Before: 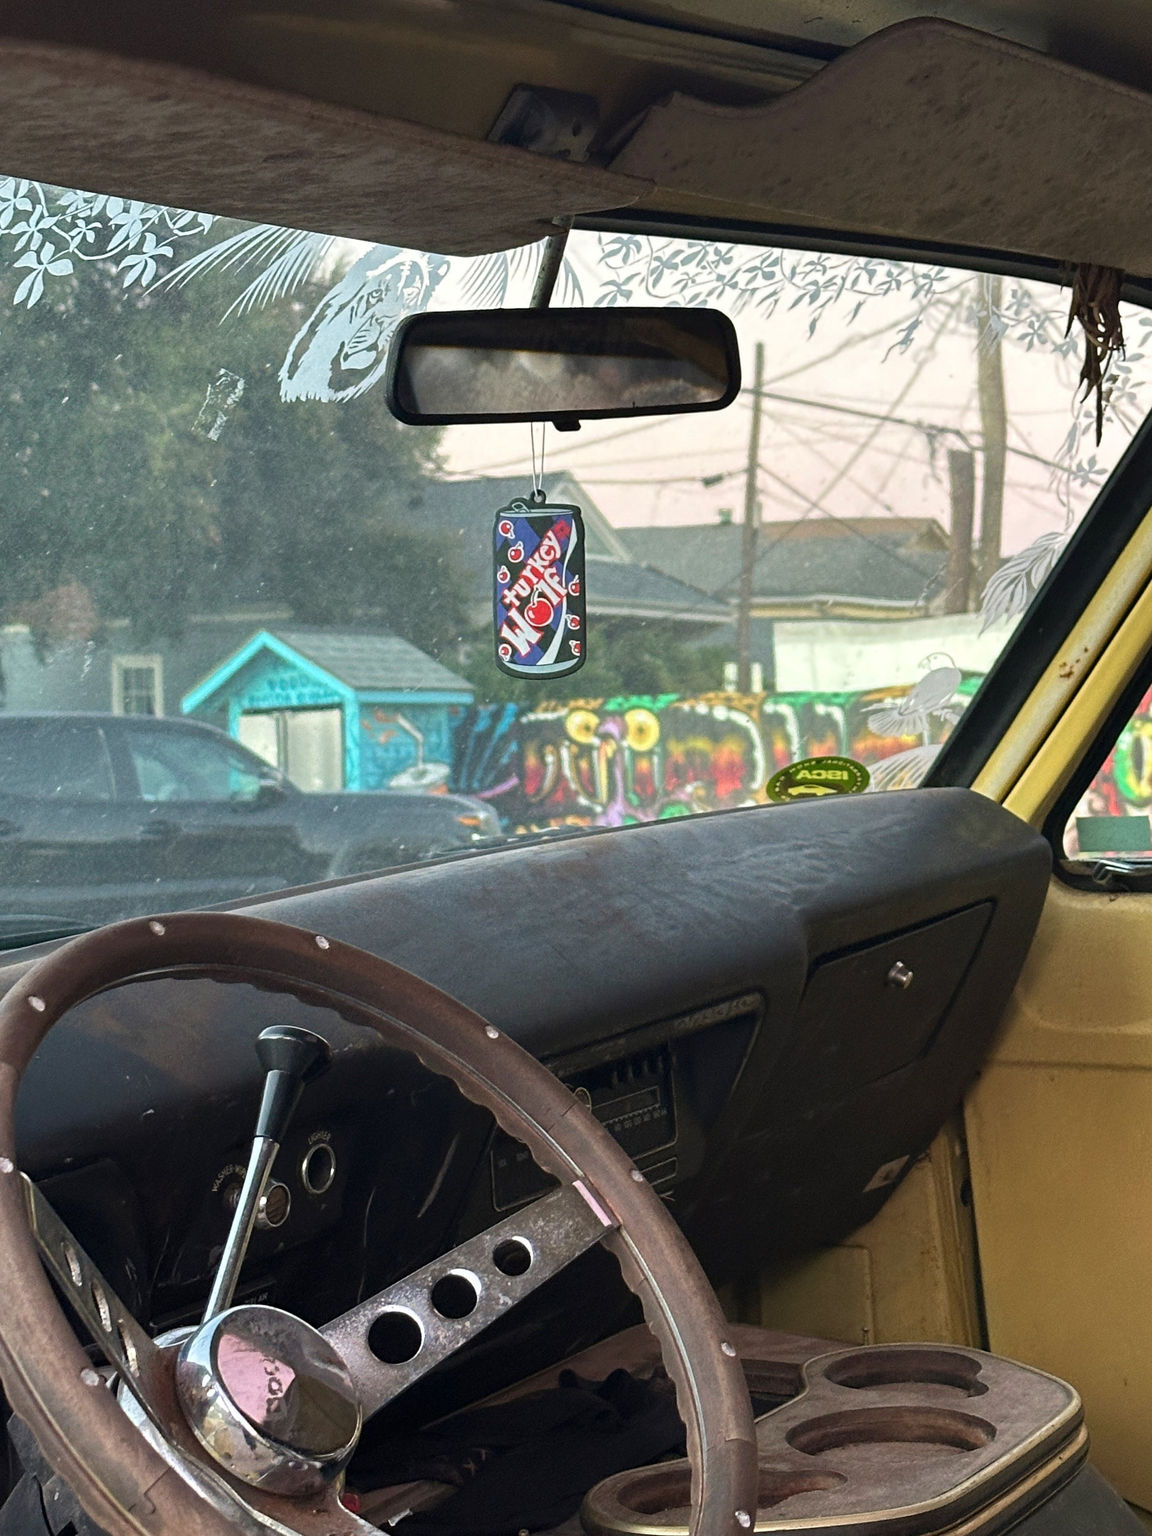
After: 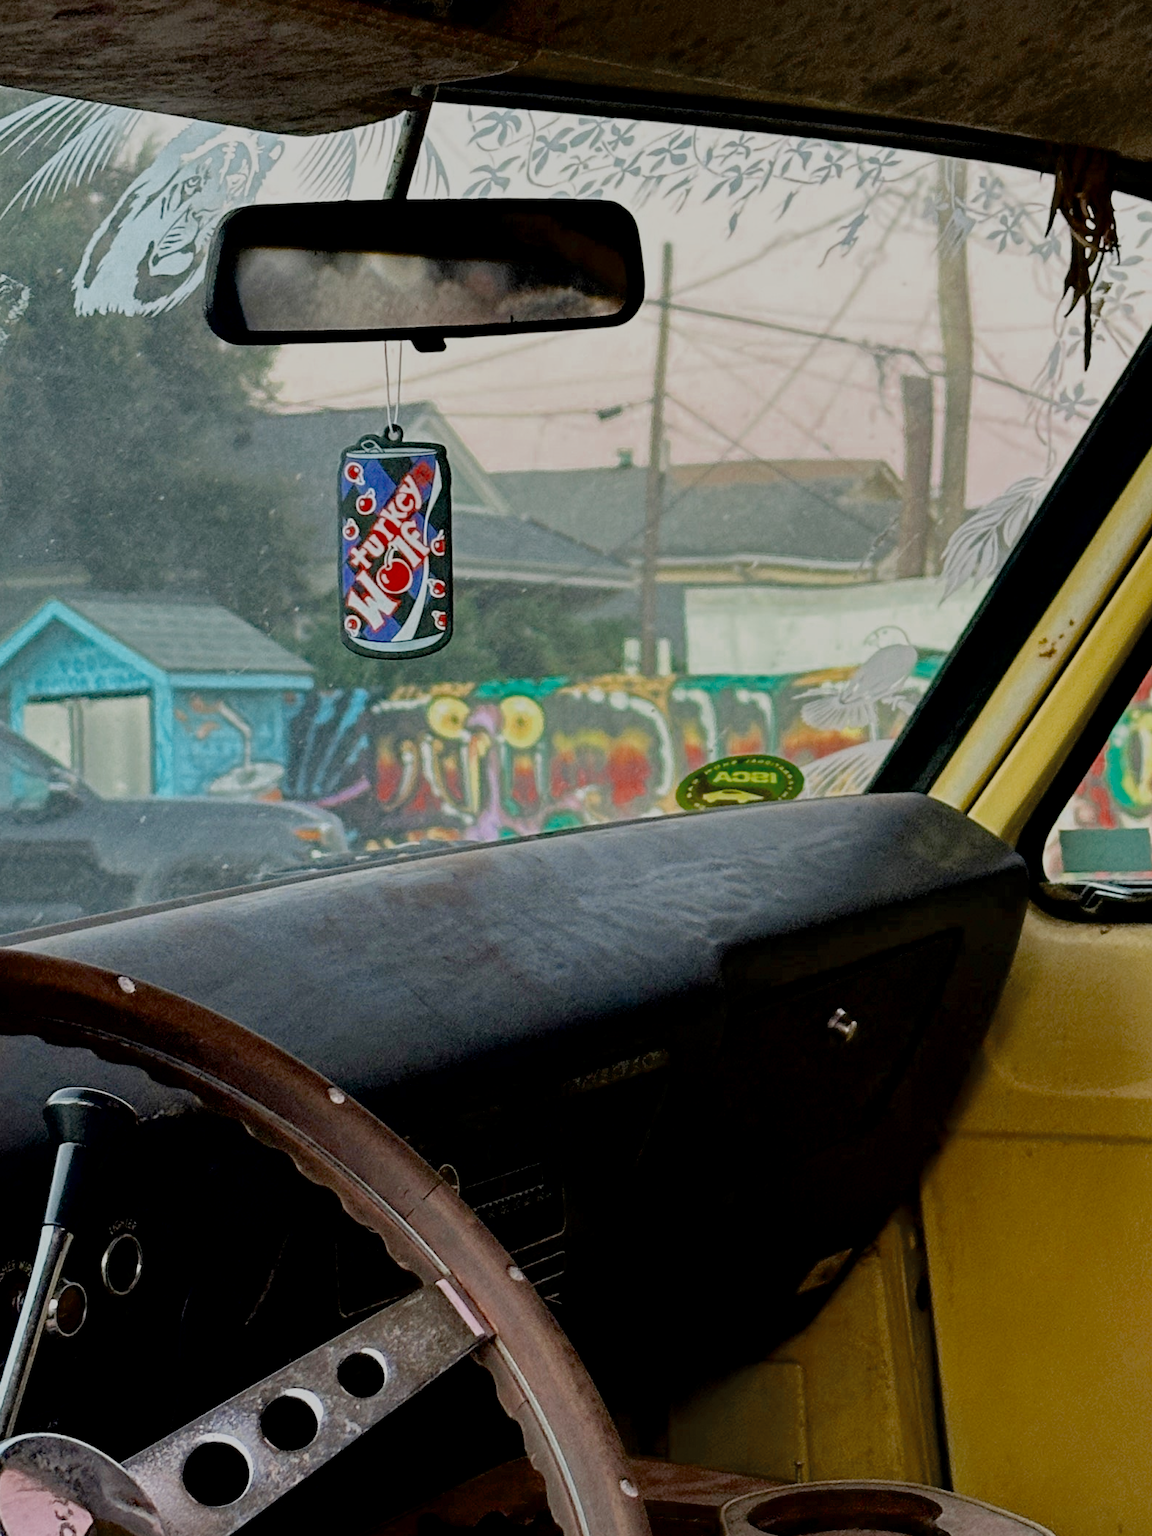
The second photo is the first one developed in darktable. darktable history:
crop: left 19.159%, top 9.58%, bottom 9.58%
exposure: black level correction 0.029, exposure -0.073 EV, compensate highlight preservation false
filmic rgb: black relative exposure -8.79 EV, white relative exposure 4.98 EV, threshold 6 EV, target black luminance 0%, hardness 3.77, latitude 66.34%, contrast 0.822, highlights saturation mix 10%, shadows ↔ highlights balance 20%, add noise in highlights 0.1, color science v4 (2020), iterations of high-quality reconstruction 0, type of noise poissonian, enable highlight reconstruction true
color zones: curves: ch0 [(0, 0.5) (0.125, 0.4) (0.25, 0.5) (0.375, 0.4) (0.5, 0.4) (0.625, 0.6) (0.75, 0.6) (0.875, 0.5)]; ch1 [(0, 0.35) (0.125, 0.45) (0.25, 0.35) (0.375, 0.35) (0.5, 0.35) (0.625, 0.35) (0.75, 0.45) (0.875, 0.35)]; ch2 [(0, 0.6) (0.125, 0.5) (0.25, 0.5) (0.375, 0.6) (0.5, 0.6) (0.625, 0.5) (0.75, 0.5) (0.875, 0.5)]
